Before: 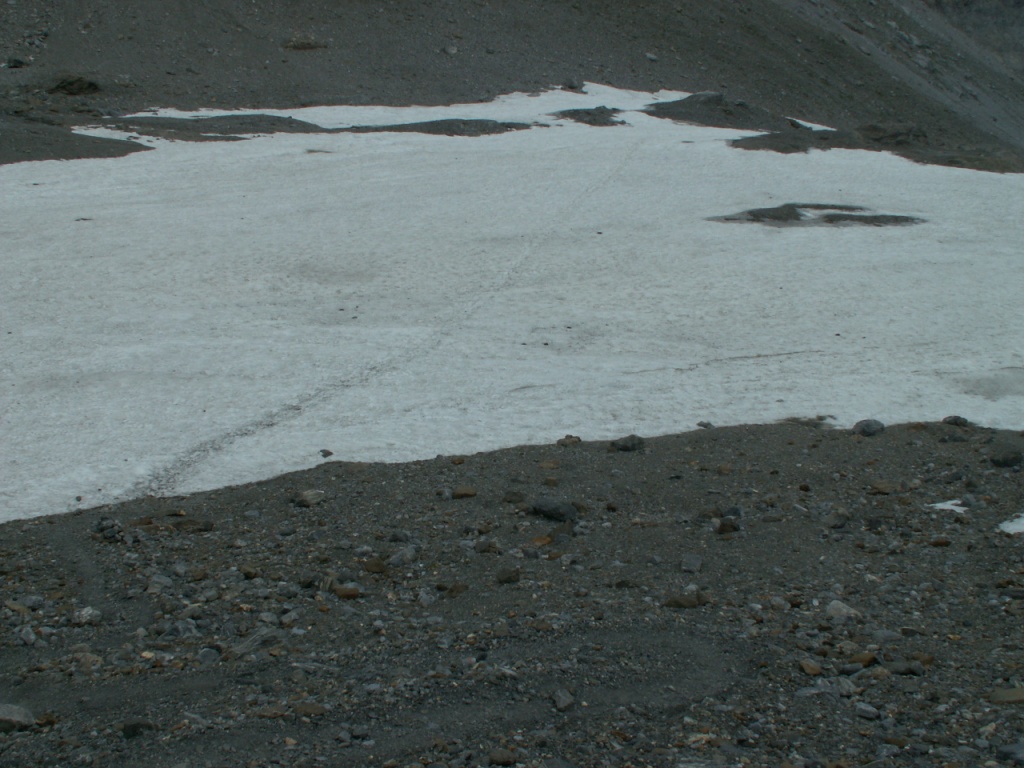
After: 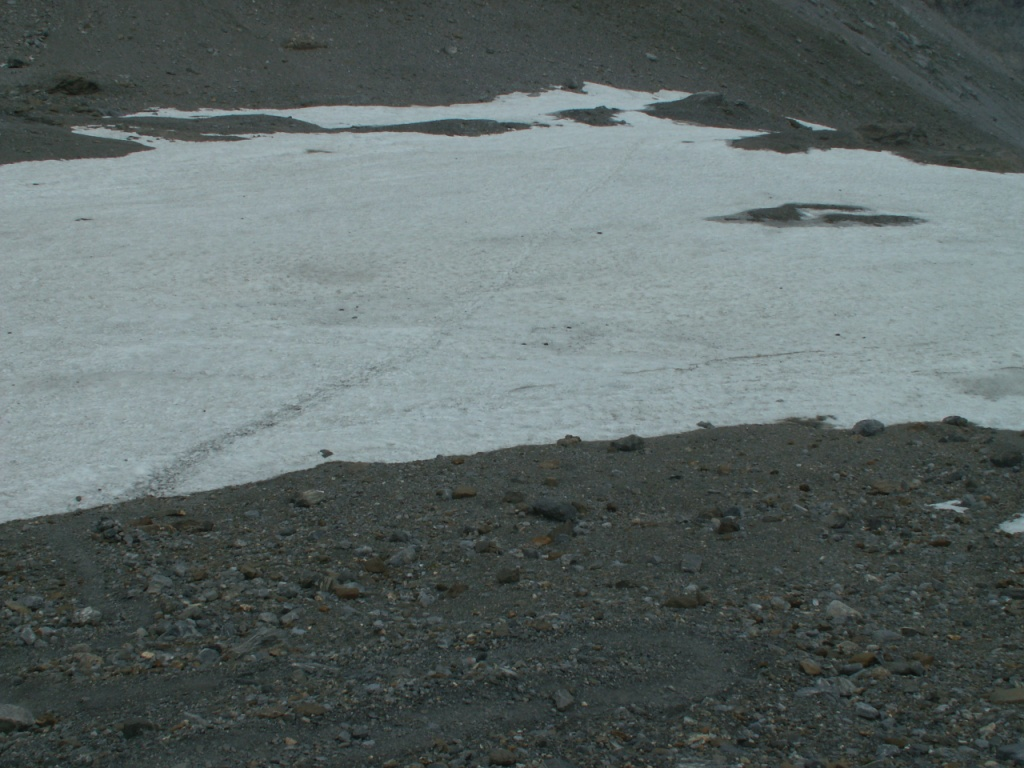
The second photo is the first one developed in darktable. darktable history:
exposure: black level correction -0.003, exposure 0.038 EV, compensate exposure bias true, compensate highlight preservation false
